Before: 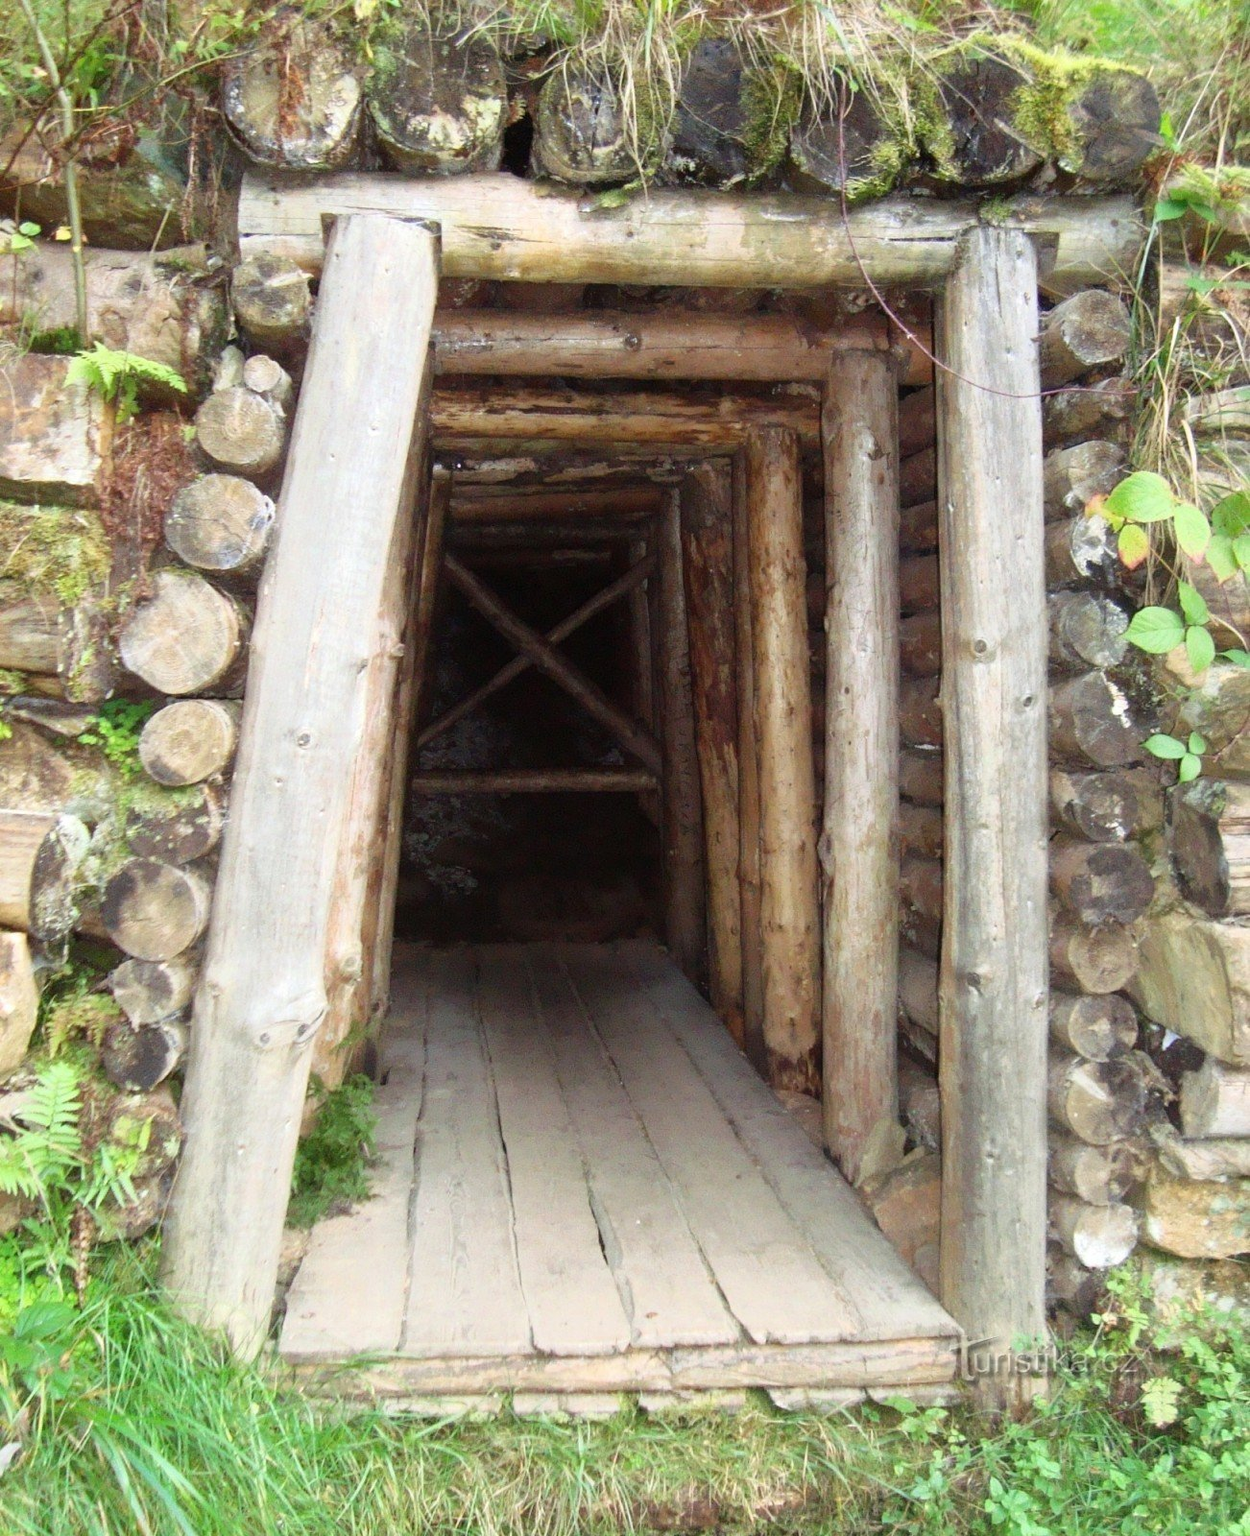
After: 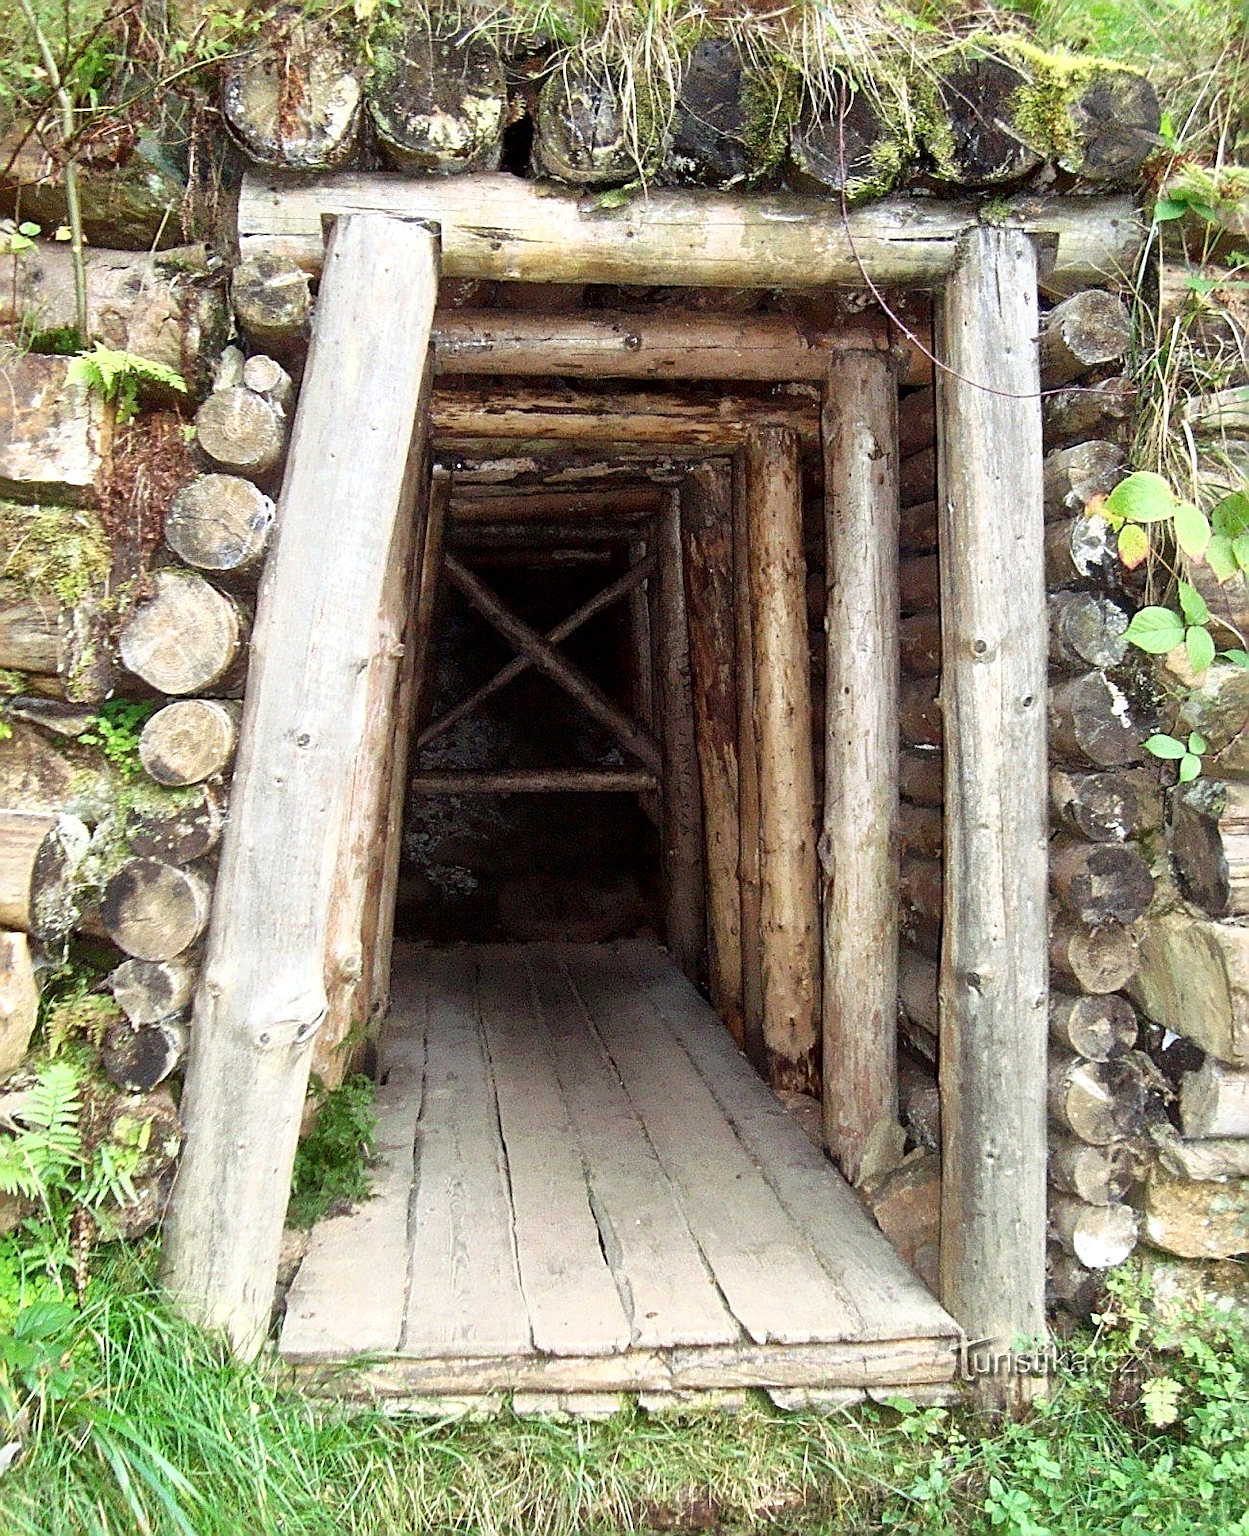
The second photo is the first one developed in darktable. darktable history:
sharpen: amount 0.983
color correction: highlights b* 0.033
local contrast: mode bilateral grid, contrast 24, coarseness 60, detail 152%, midtone range 0.2
